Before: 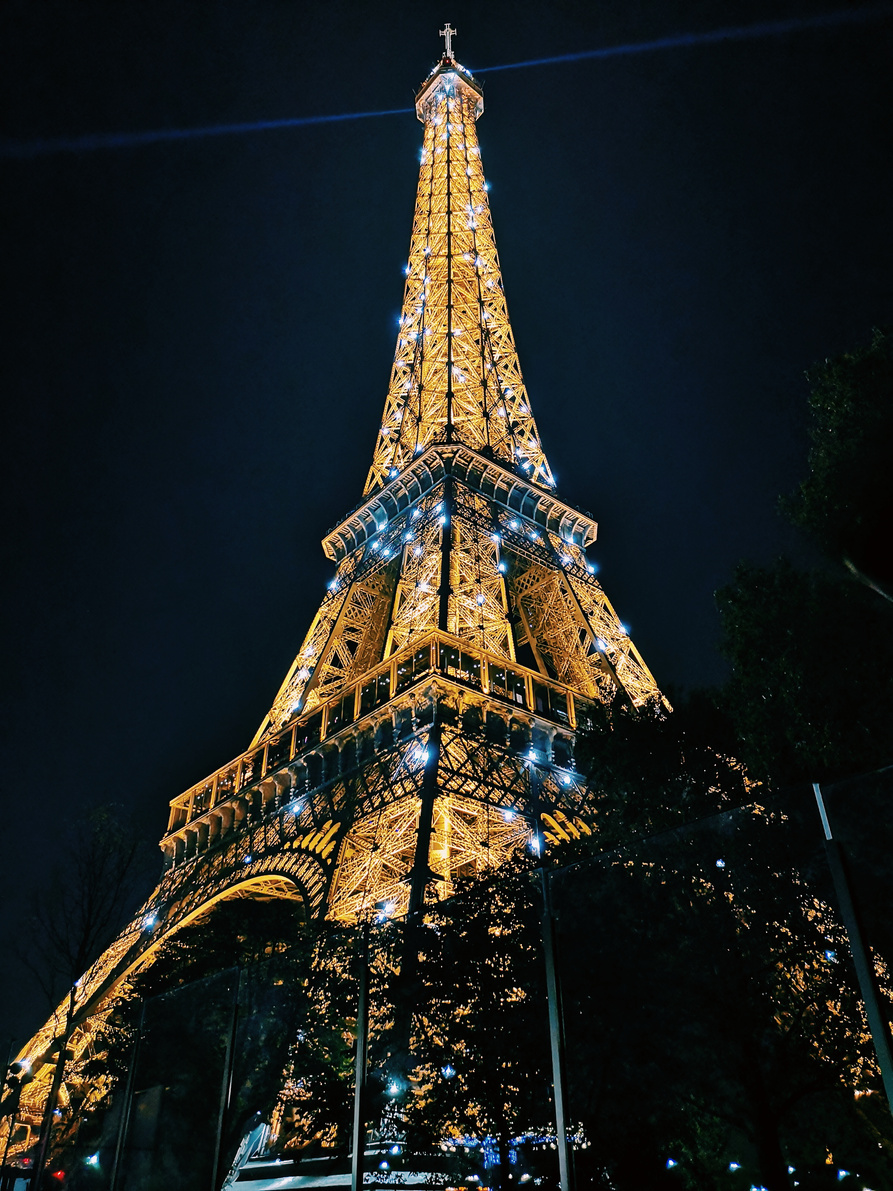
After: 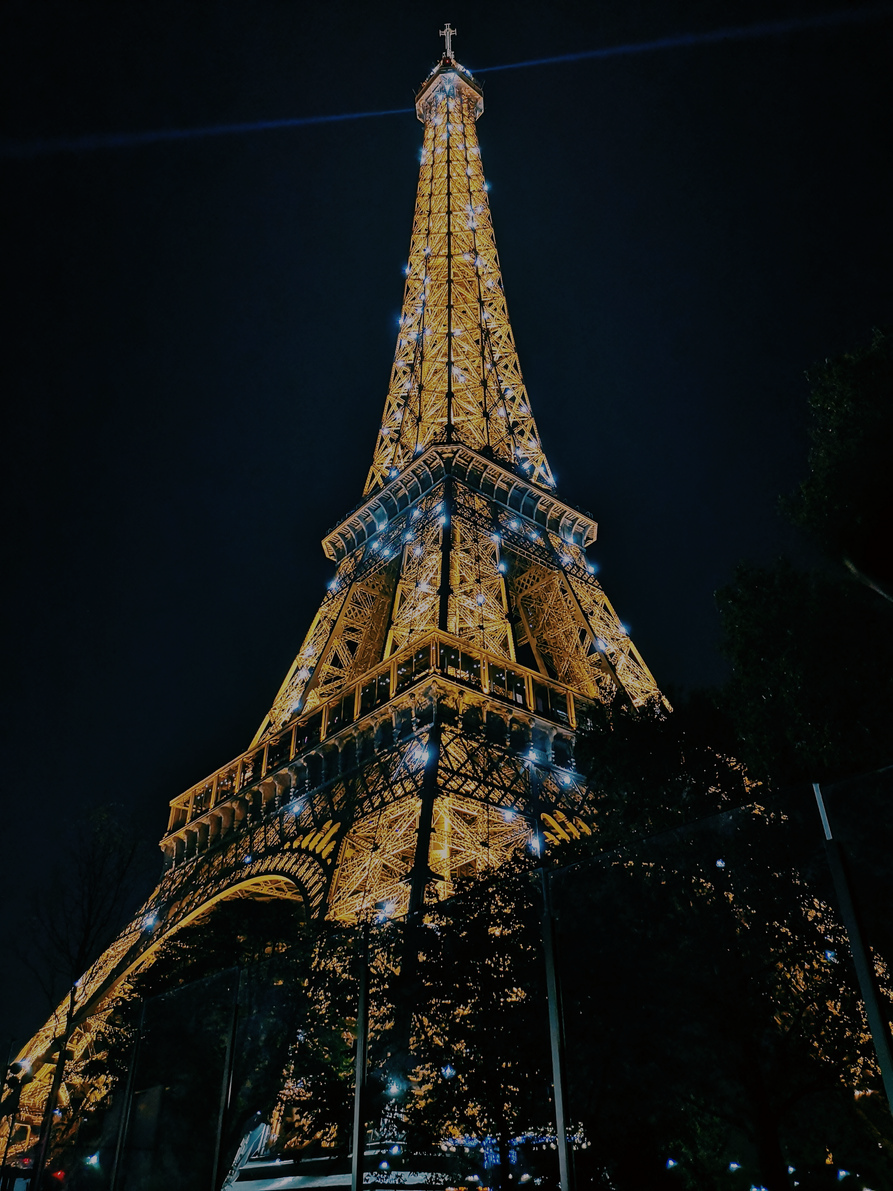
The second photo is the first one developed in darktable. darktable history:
color balance: on, module defaults
exposure: exposure -0.492 EV
